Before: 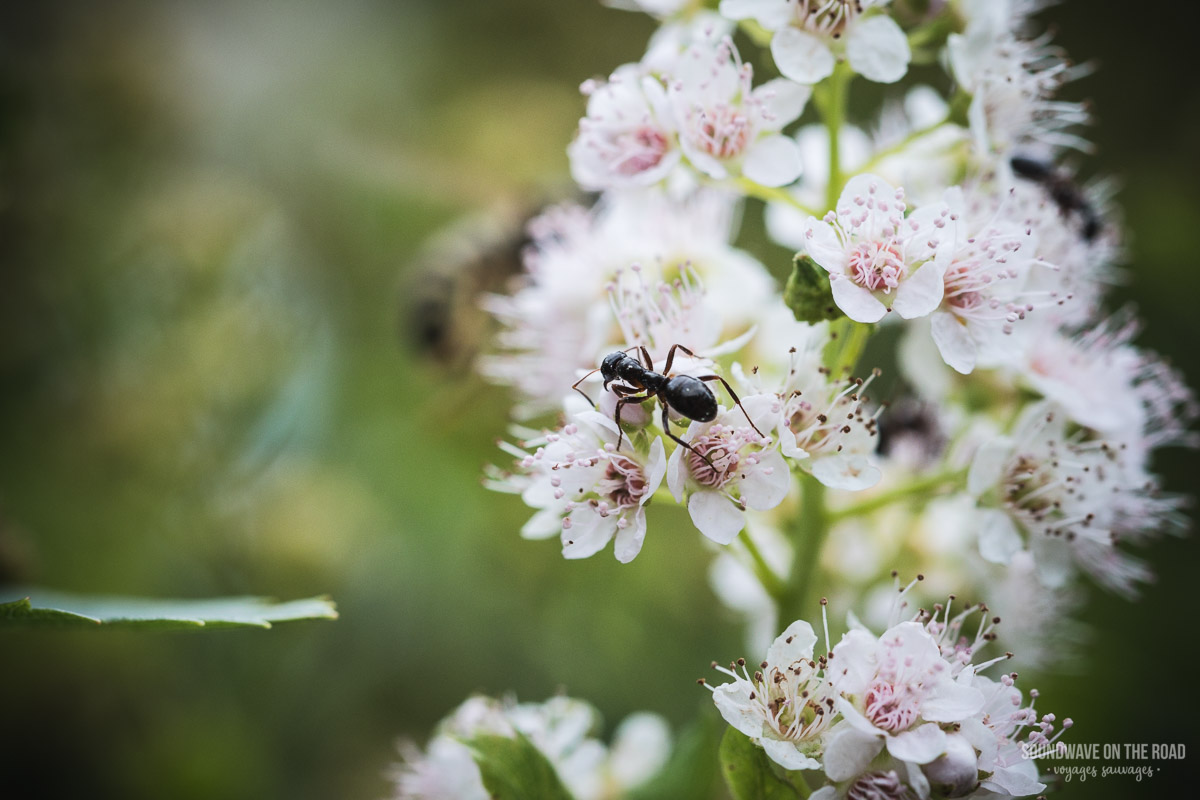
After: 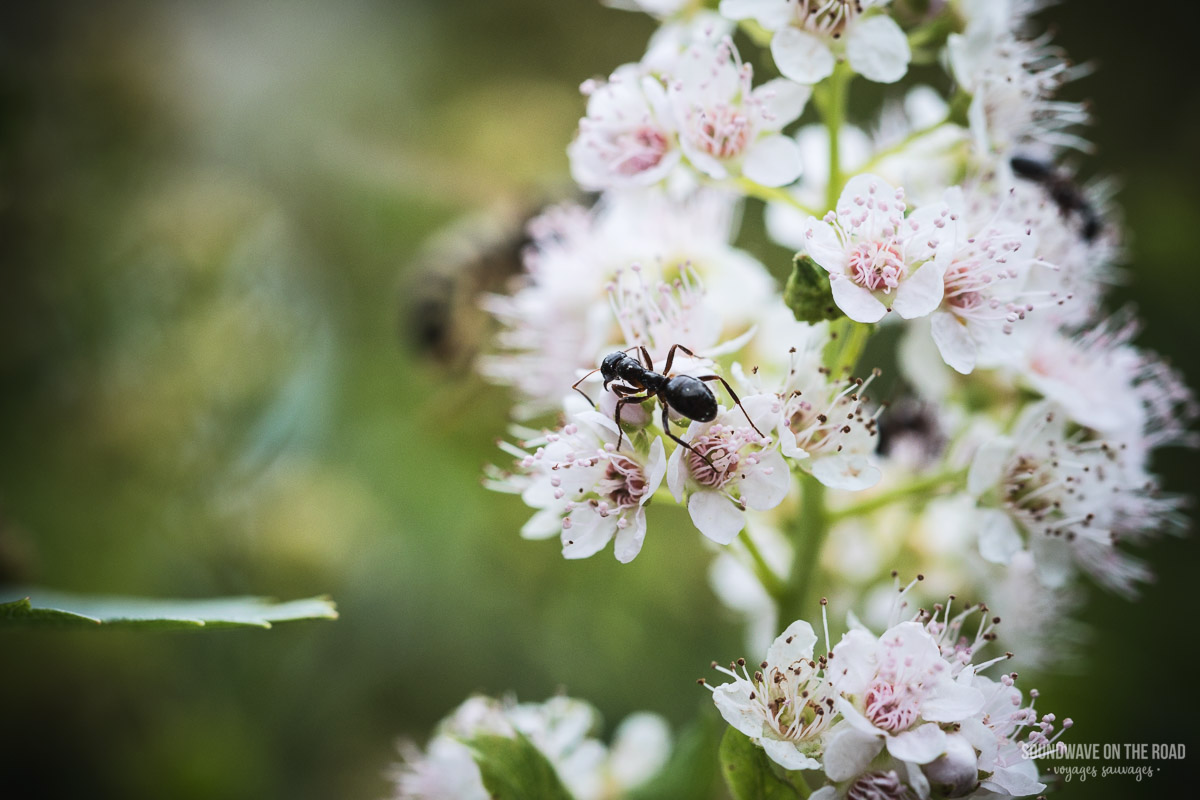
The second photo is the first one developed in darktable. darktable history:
contrast brightness saturation: contrast 0.105, brightness 0.011, saturation 0.018
